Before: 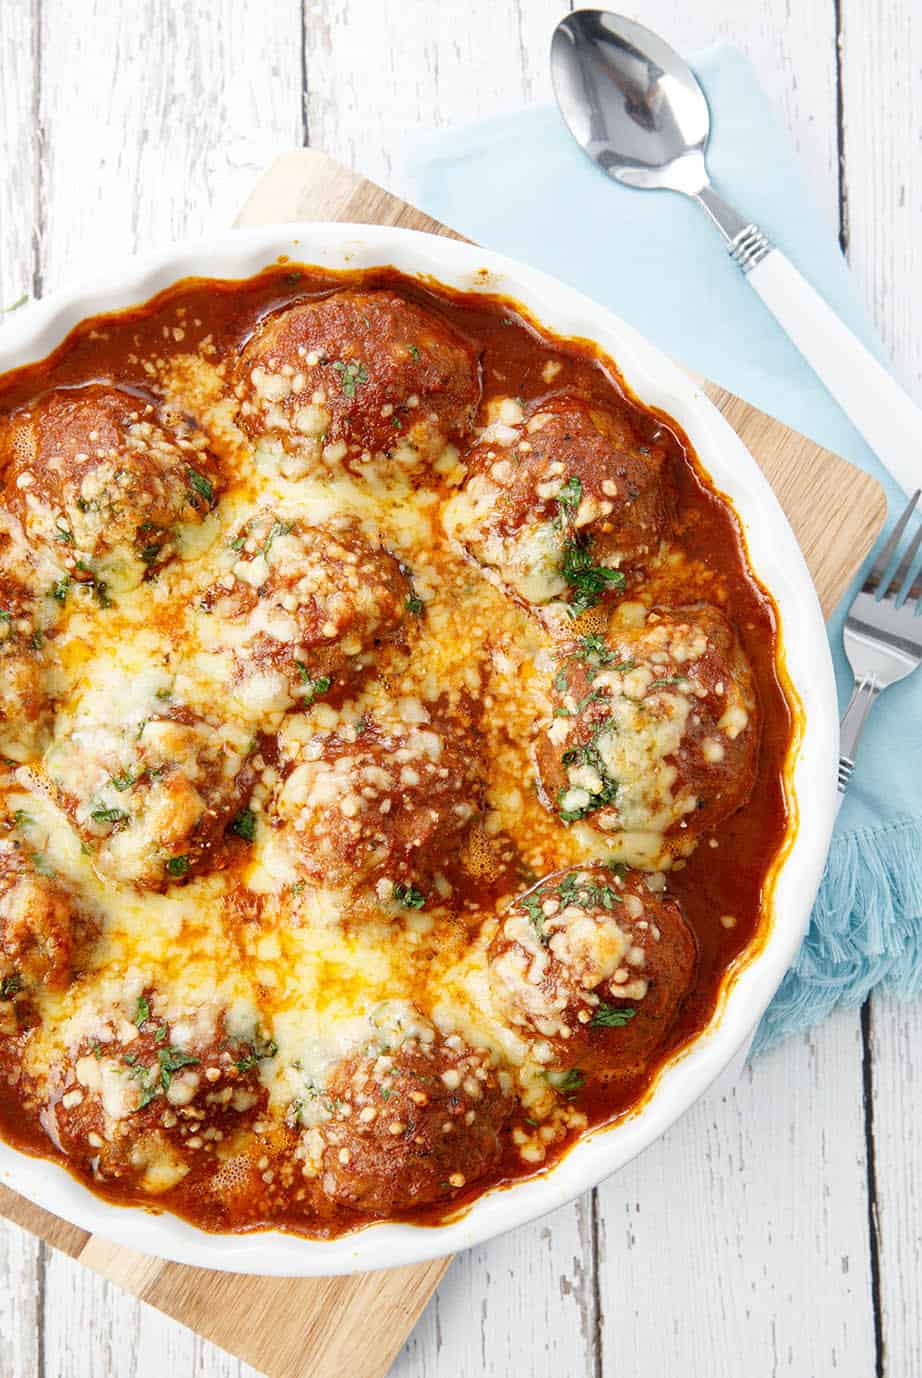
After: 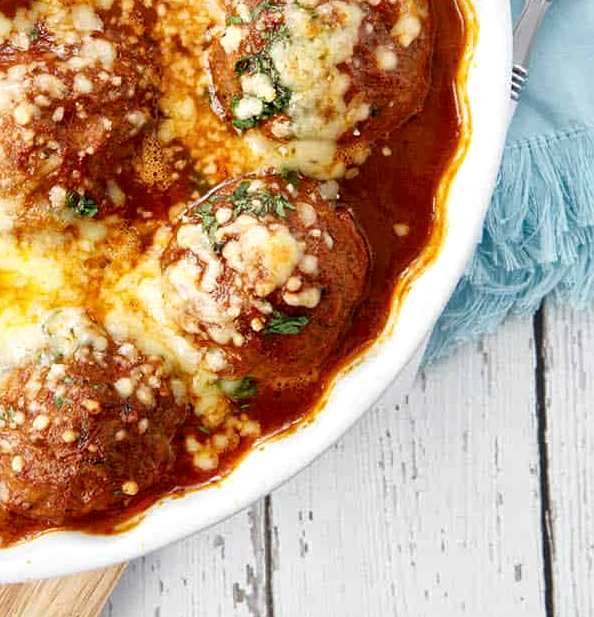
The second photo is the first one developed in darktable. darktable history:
crop and rotate: left 35.509%, top 50.238%, bottom 4.934%
local contrast: mode bilateral grid, contrast 20, coarseness 50, detail 159%, midtone range 0.2
